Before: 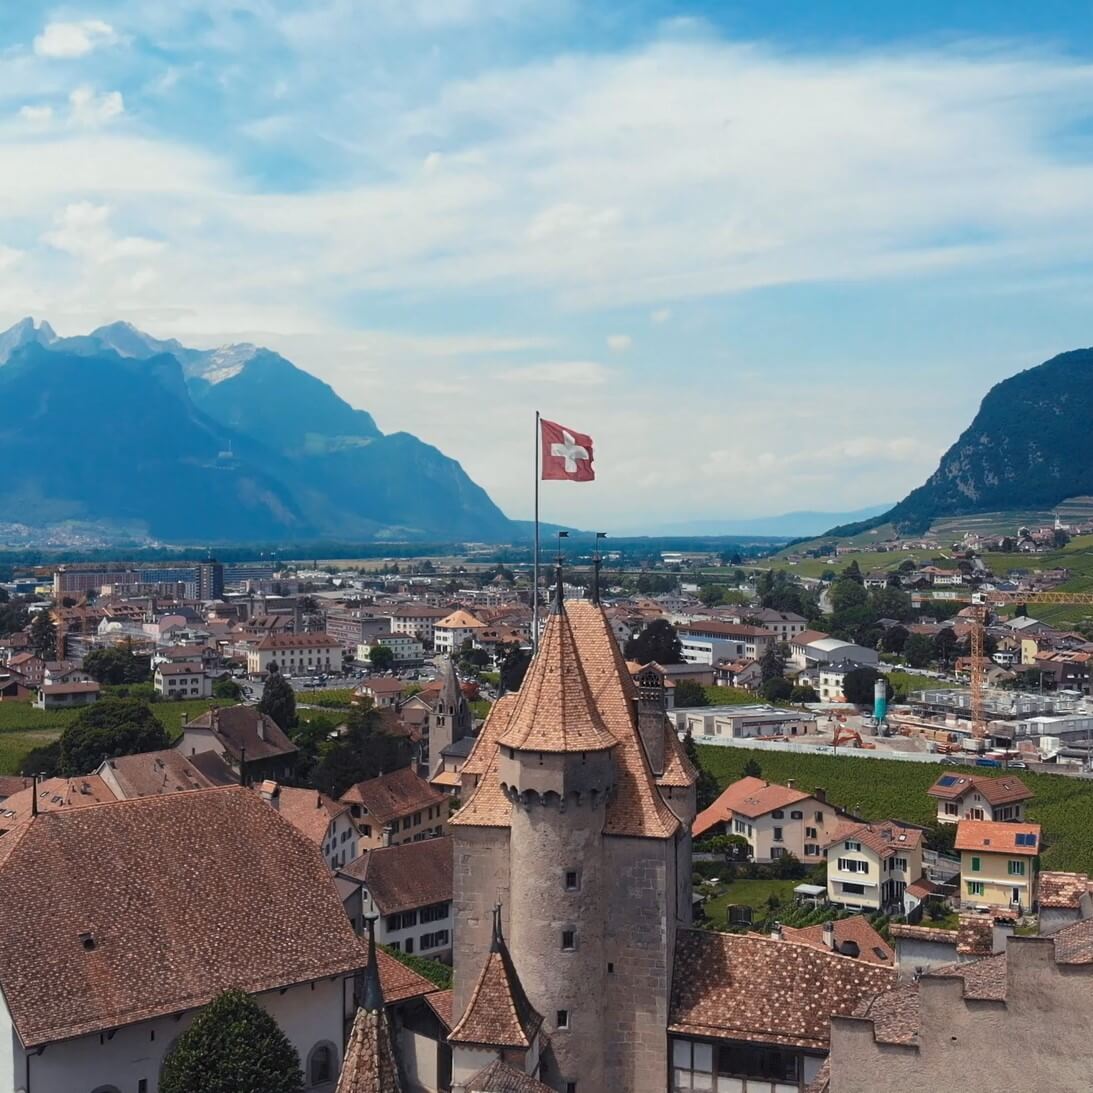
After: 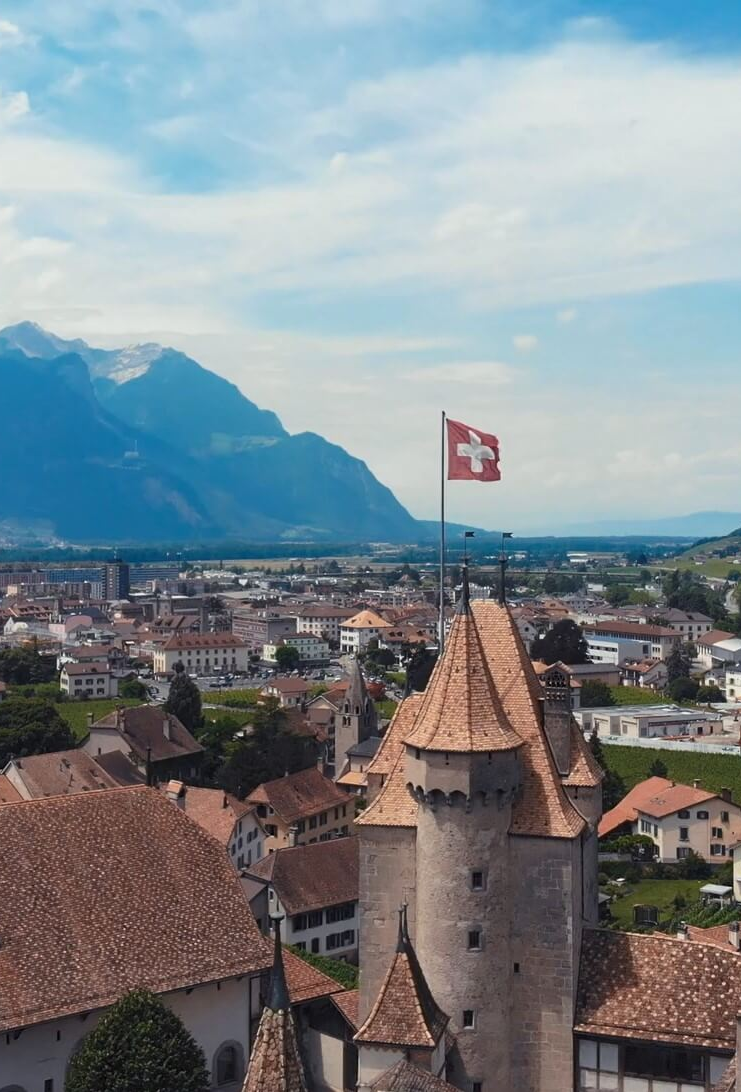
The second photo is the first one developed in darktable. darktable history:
crop and rotate: left 8.664%, right 23.461%
